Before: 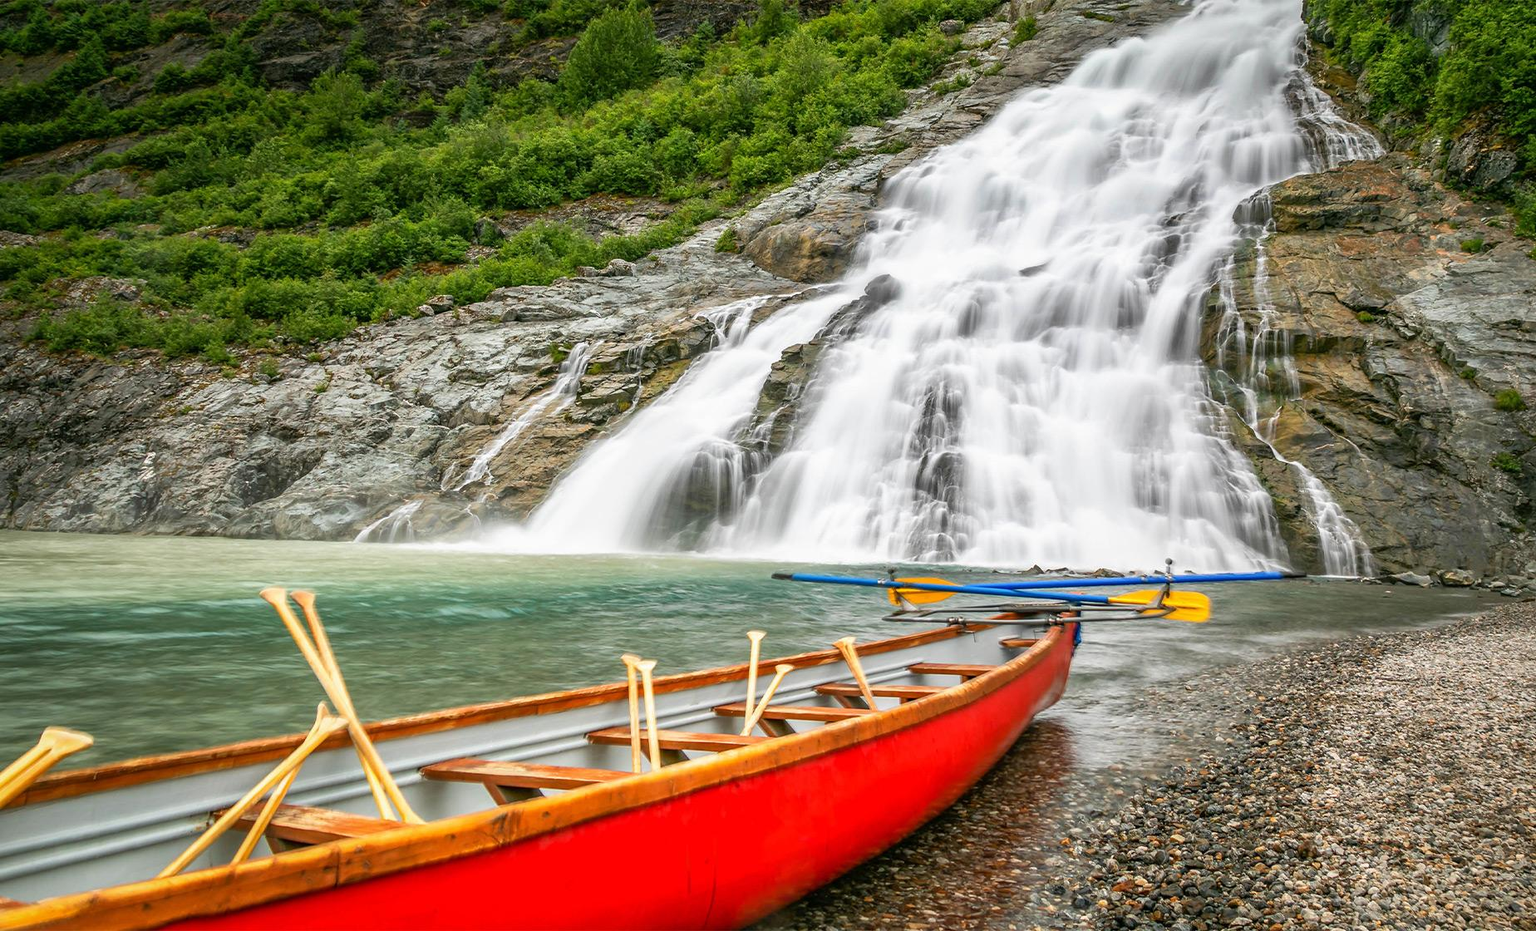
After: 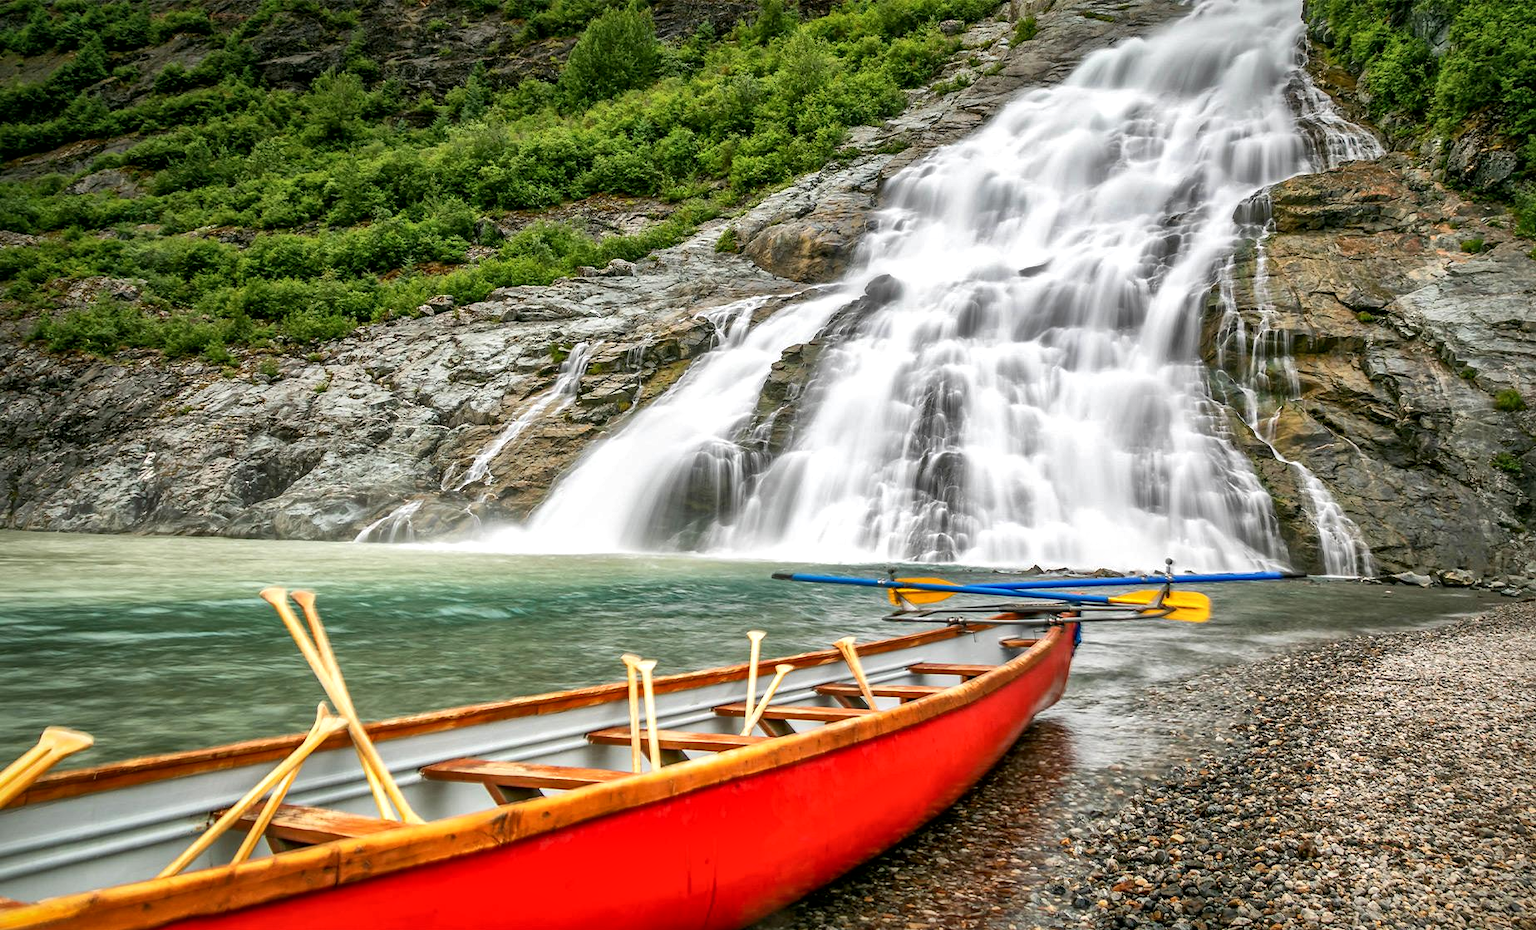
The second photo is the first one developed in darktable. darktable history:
local contrast: mode bilateral grid, contrast 21, coarseness 49, detail 158%, midtone range 0.2
shadows and highlights: shadows 8.16, white point adjustment 1.07, highlights -39.03, highlights color adjustment 52.59%
